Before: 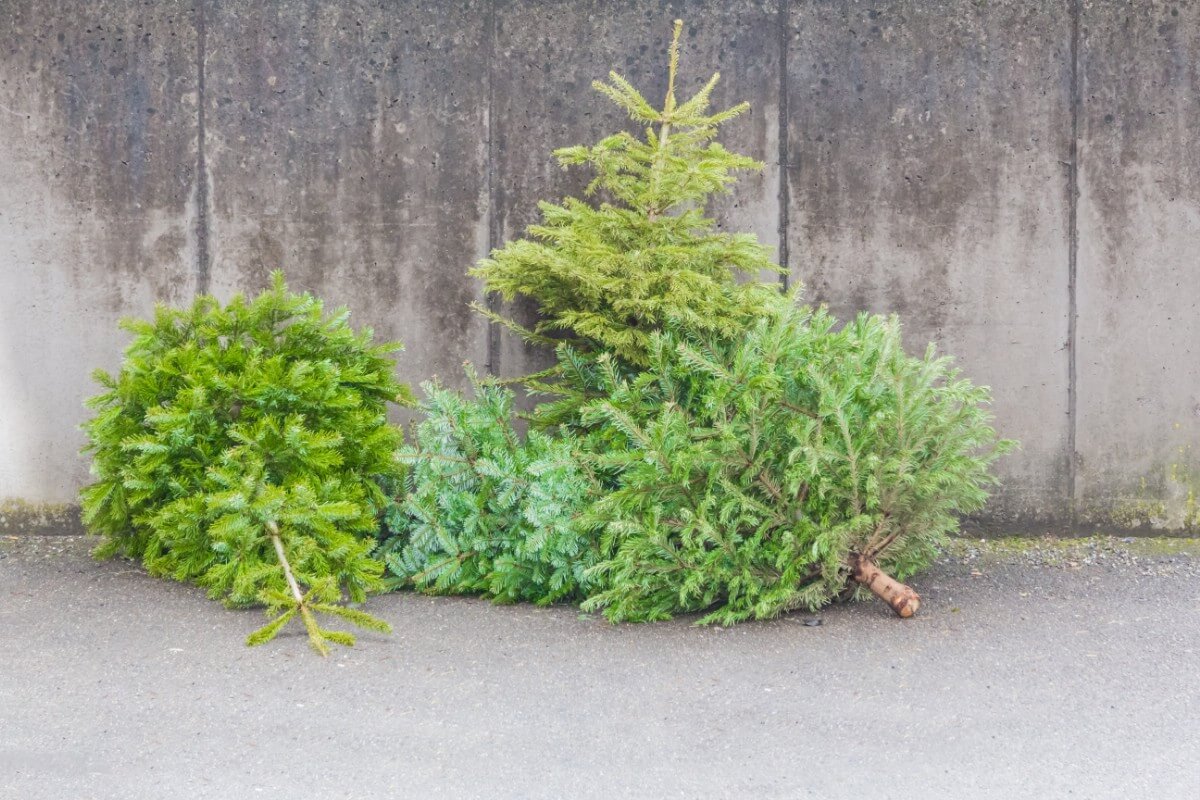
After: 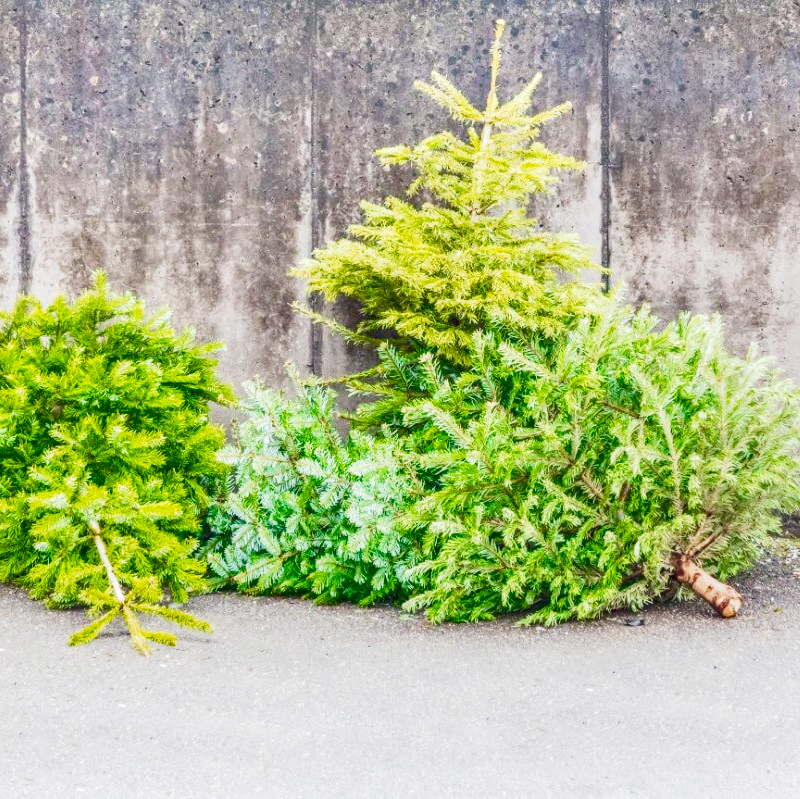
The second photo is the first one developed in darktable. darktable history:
shadows and highlights: soften with gaussian
crop and rotate: left 14.86%, right 18.453%
base curve: curves: ch0 [(0, 0) (0.297, 0.298) (1, 1)], preserve colors none
local contrast: on, module defaults
tone curve: curves: ch0 [(0, 0) (0.003, 0.002) (0.011, 0.008) (0.025, 0.019) (0.044, 0.034) (0.069, 0.053) (0.1, 0.079) (0.136, 0.127) (0.177, 0.191) (0.224, 0.274) (0.277, 0.367) (0.335, 0.465) (0.399, 0.552) (0.468, 0.643) (0.543, 0.737) (0.623, 0.82) (0.709, 0.891) (0.801, 0.928) (0.898, 0.963) (1, 1)], preserve colors none
color balance rgb: linear chroma grading › shadows 31.787%, linear chroma grading › global chroma -2.475%, linear chroma grading › mid-tones 4.392%, perceptual saturation grading › global saturation 10.228%, global vibrance 20%
